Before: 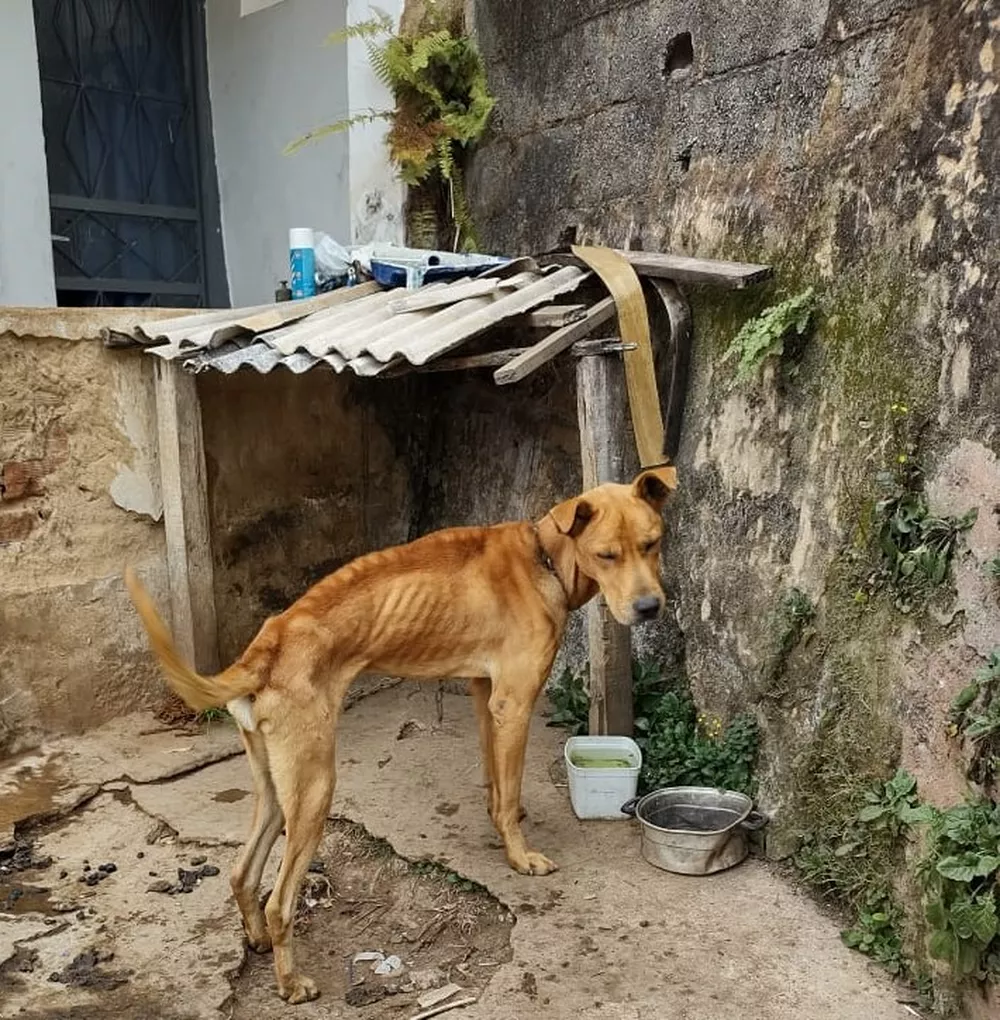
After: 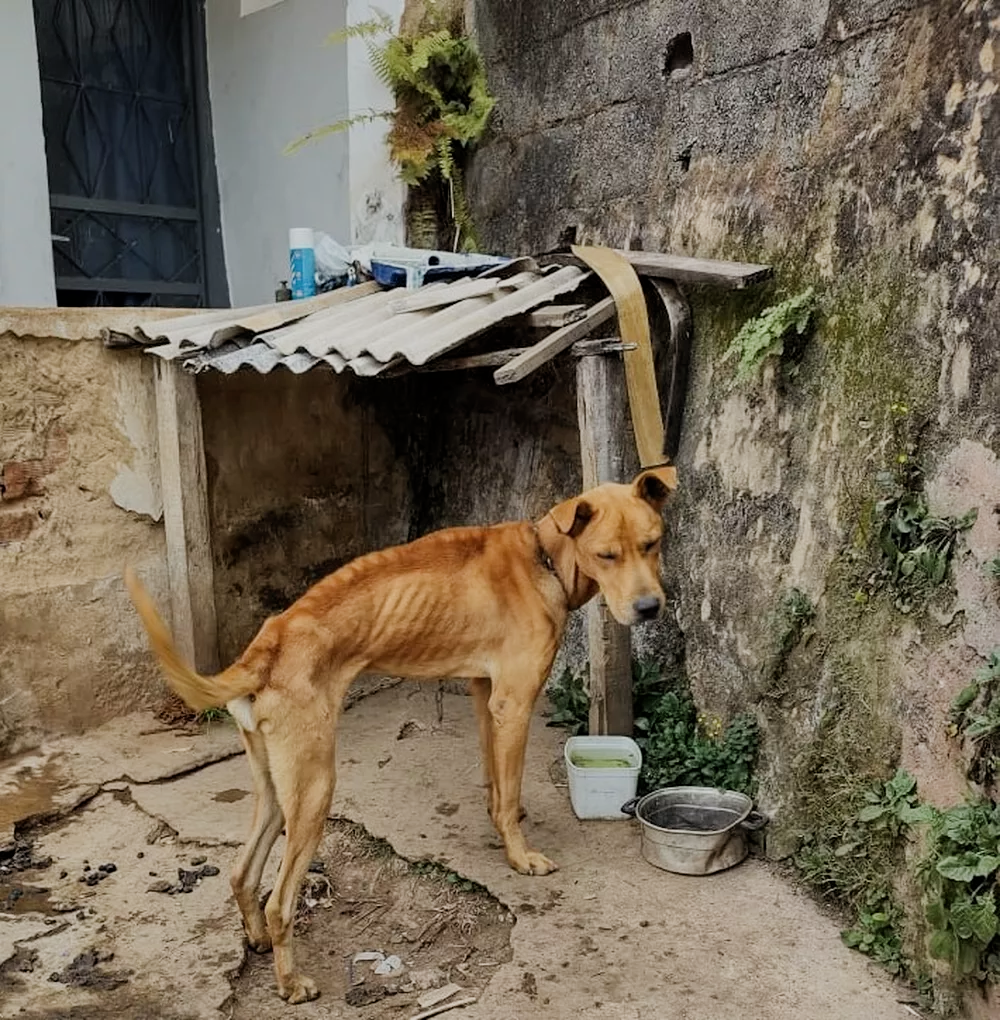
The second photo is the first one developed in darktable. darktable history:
filmic rgb: black relative exposure -16 EV, white relative exposure 6.93 EV, threshold 5.95 EV, hardness 4.71, enable highlight reconstruction true
